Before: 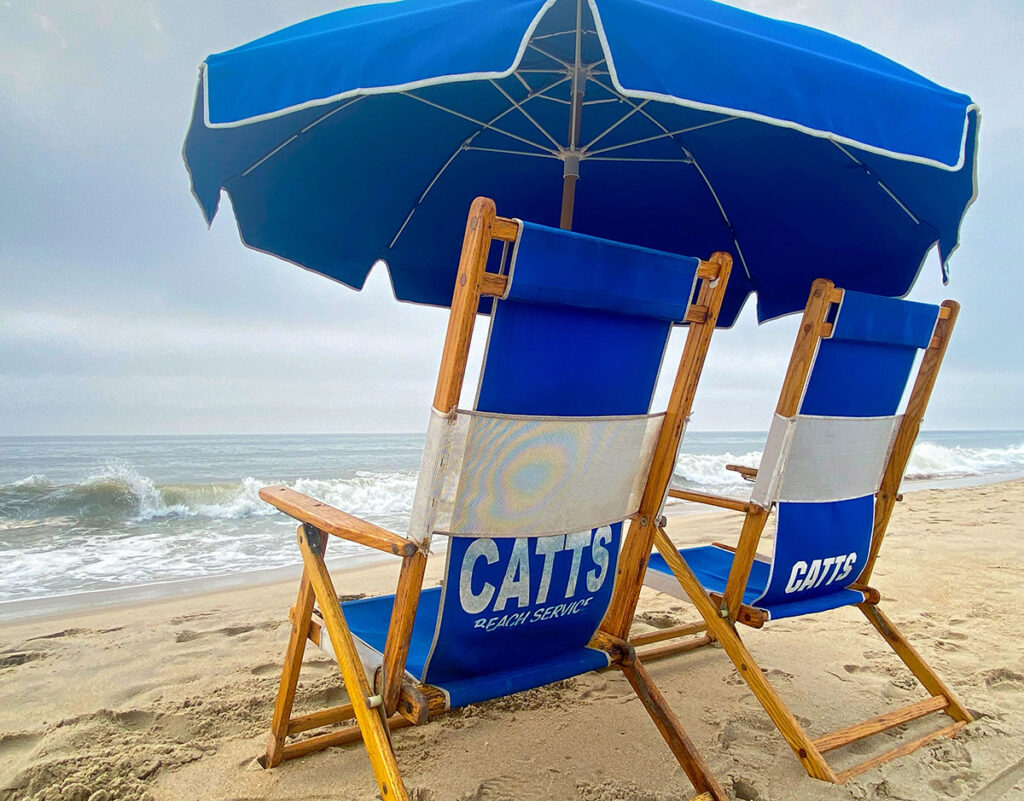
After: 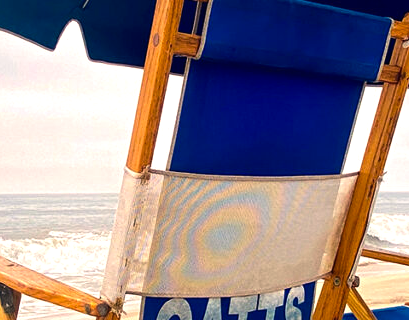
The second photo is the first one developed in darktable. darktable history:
white balance: red 1.127, blue 0.943
crop: left 30%, top 30%, right 30%, bottom 30%
color balance rgb: shadows lift › luminance -10%, power › luminance -9%, linear chroma grading › global chroma 10%, global vibrance 10%, contrast 15%, saturation formula JzAzBz (2021)
